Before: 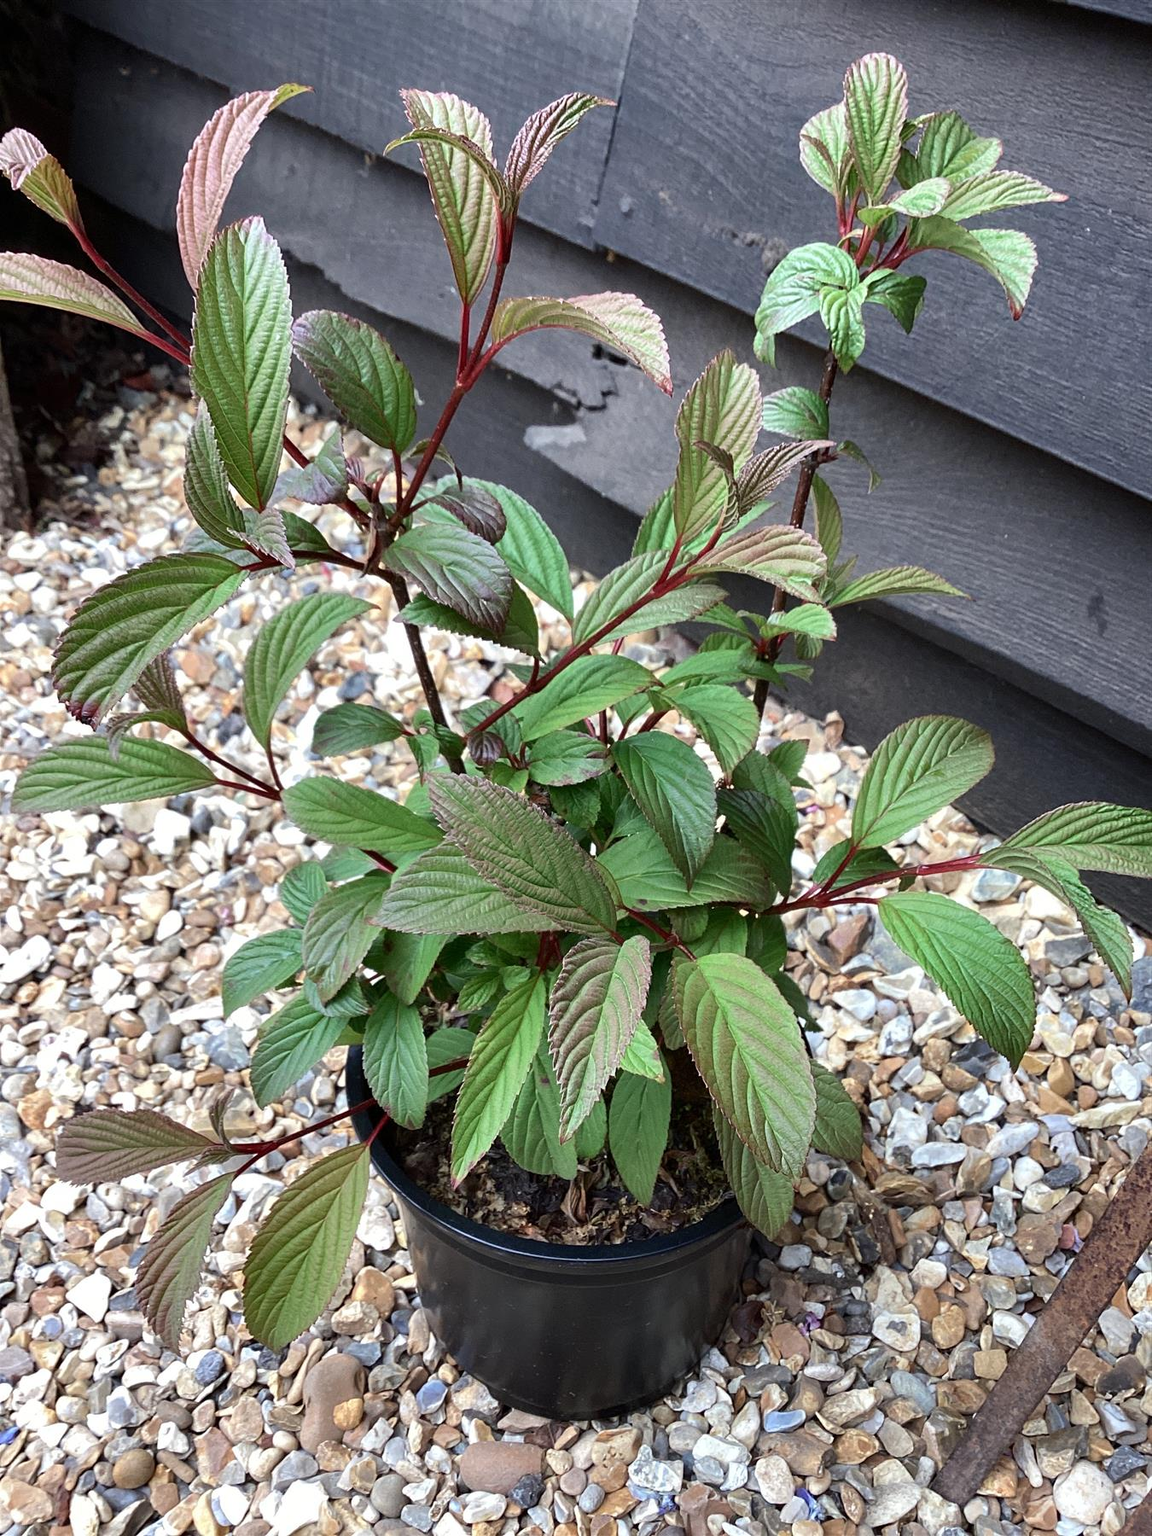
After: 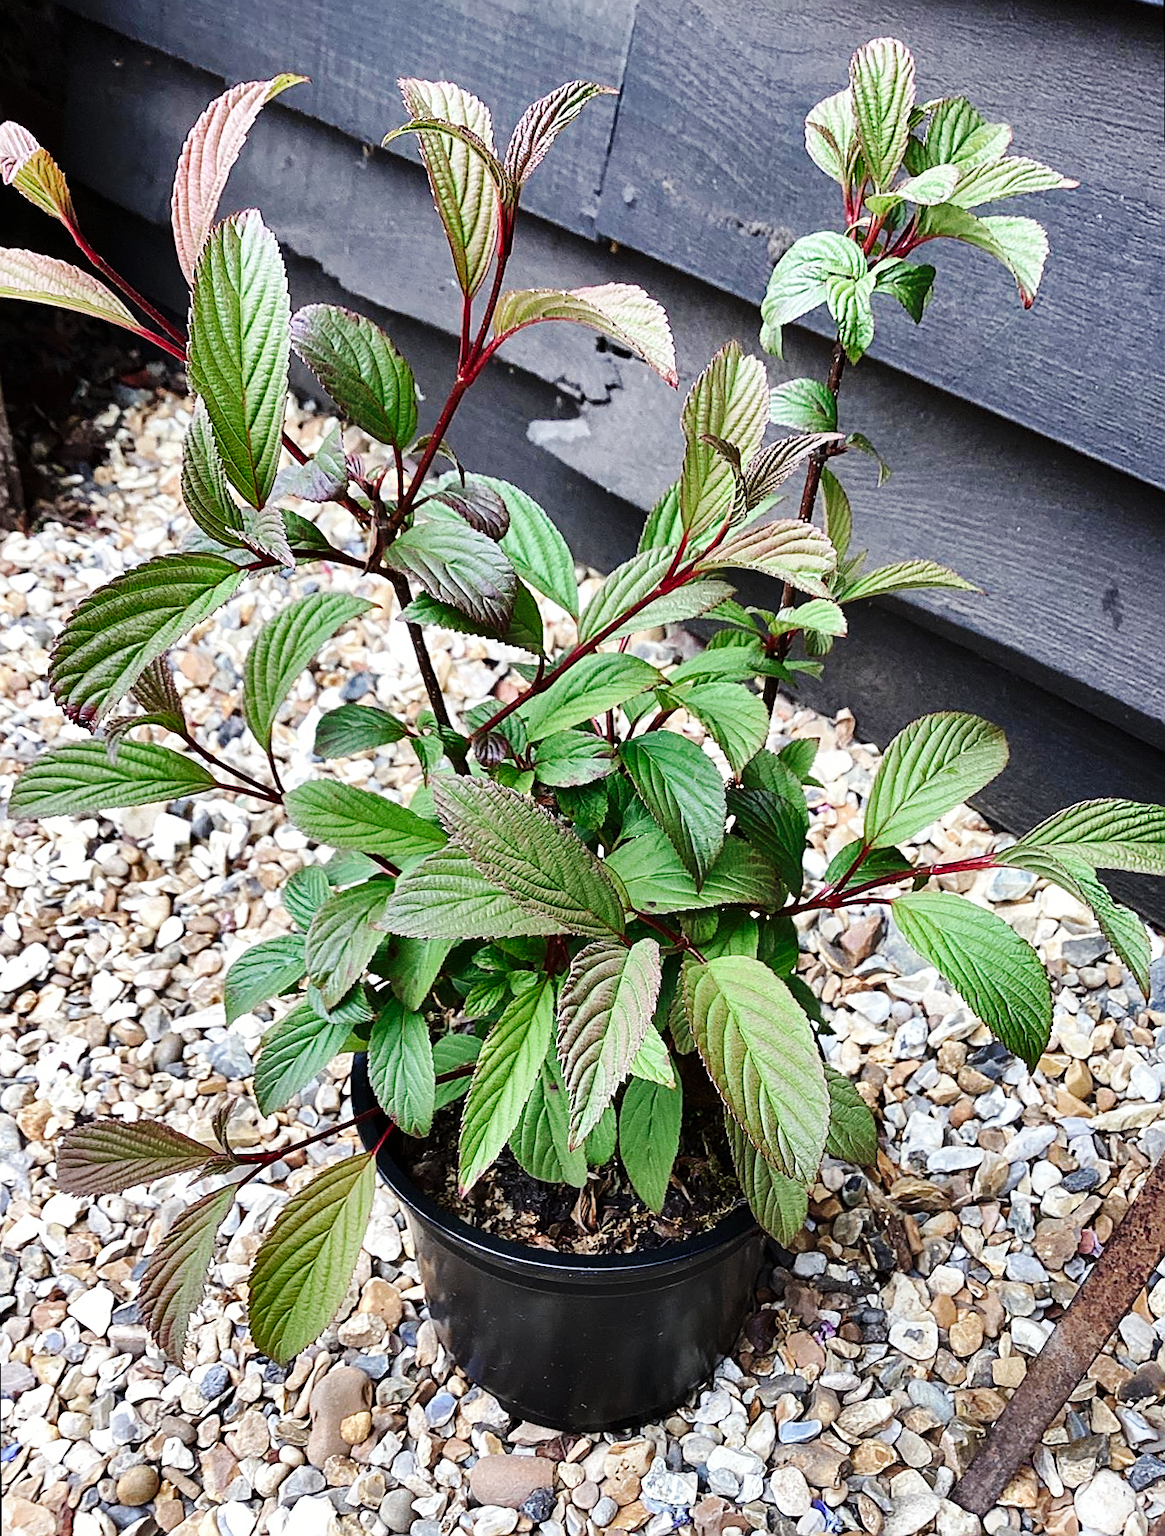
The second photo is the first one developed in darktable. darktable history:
base curve: curves: ch0 [(0, 0) (0.036, 0.025) (0.121, 0.166) (0.206, 0.329) (0.605, 0.79) (1, 1)], preserve colors none
rotate and perspective: rotation -0.45°, automatic cropping original format, crop left 0.008, crop right 0.992, crop top 0.012, crop bottom 0.988
shadows and highlights: soften with gaussian
sharpen: on, module defaults
